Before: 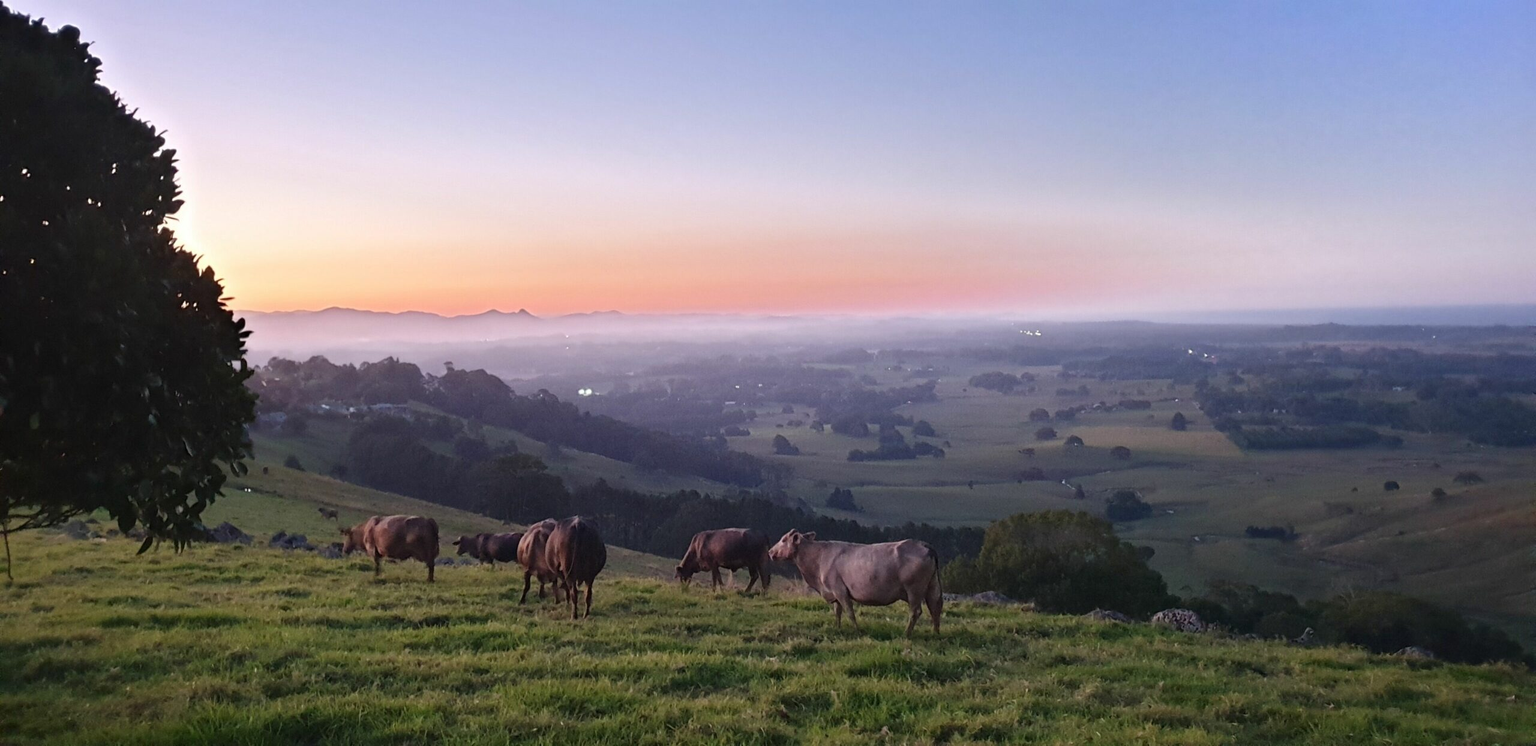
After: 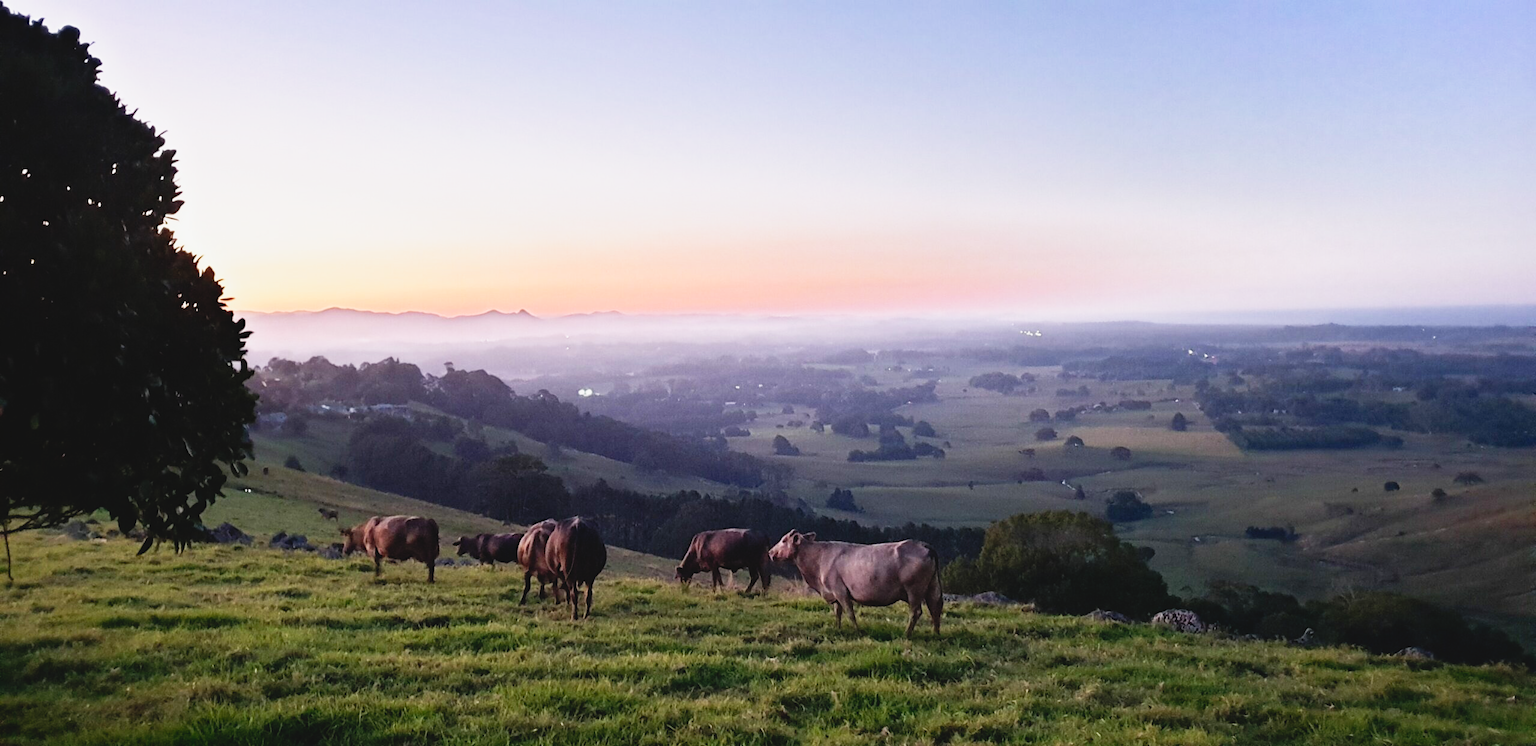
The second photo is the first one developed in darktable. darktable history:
contrast brightness saturation: saturation -0.055
tone curve: curves: ch0 [(0, 0.049) (0.113, 0.084) (0.285, 0.301) (0.673, 0.796) (0.845, 0.932) (0.994, 0.971)]; ch1 [(0, 0) (0.456, 0.424) (0.498, 0.5) (0.57, 0.557) (0.631, 0.635) (1, 1)]; ch2 [(0, 0) (0.395, 0.398) (0.44, 0.456) (0.502, 0.507) (0.55, 0.559) (0.67, 0.702) (1, 1)], preserve colors none
